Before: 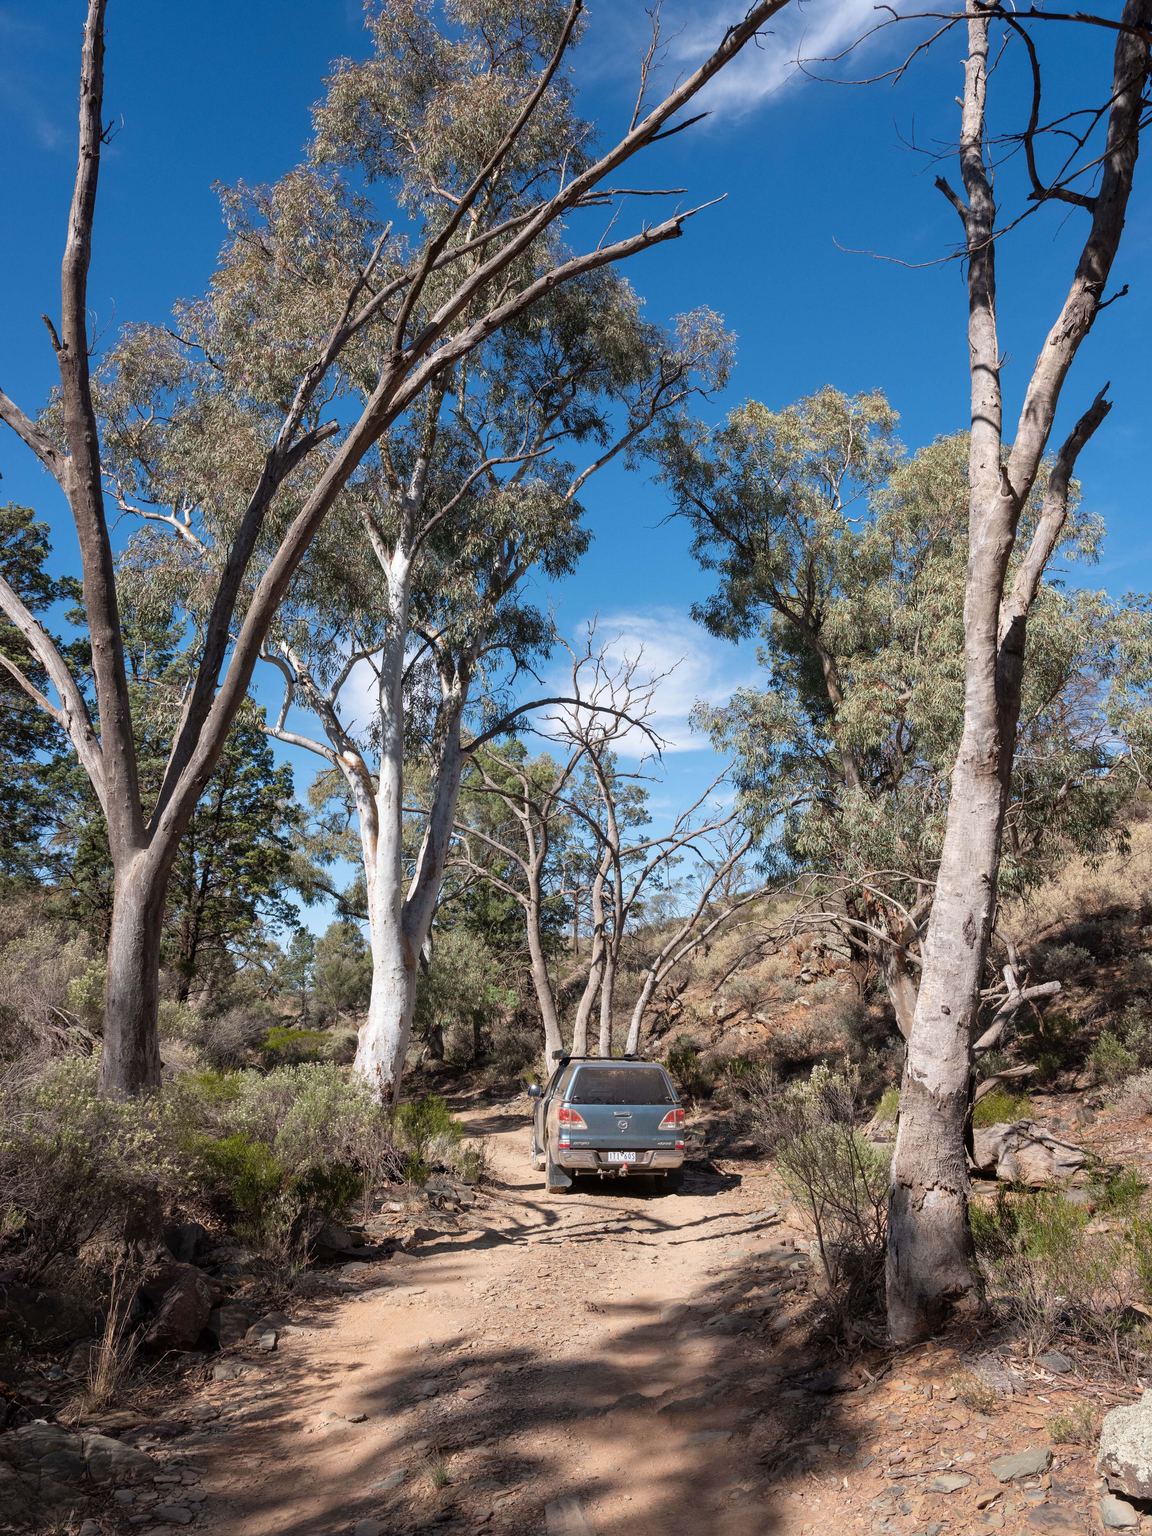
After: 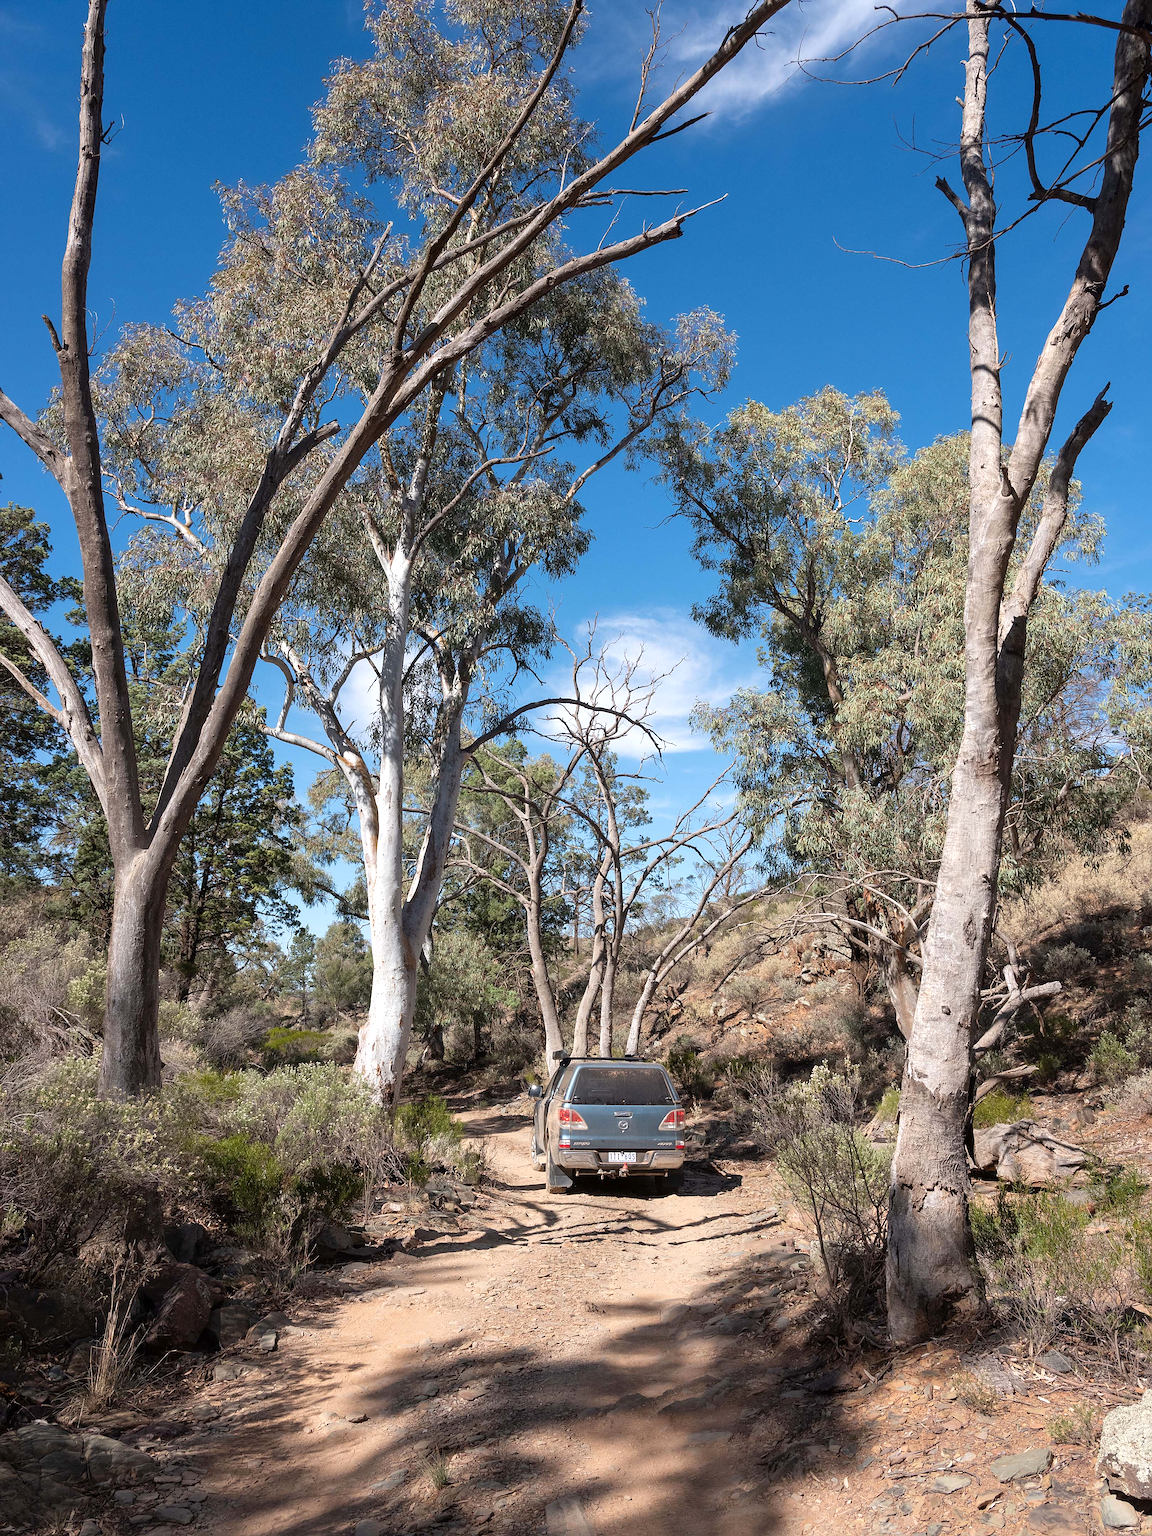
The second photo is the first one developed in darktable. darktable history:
sharpen: amount 0.575
exposure: exposure 0.2 EV, compensate highlight preservation false
